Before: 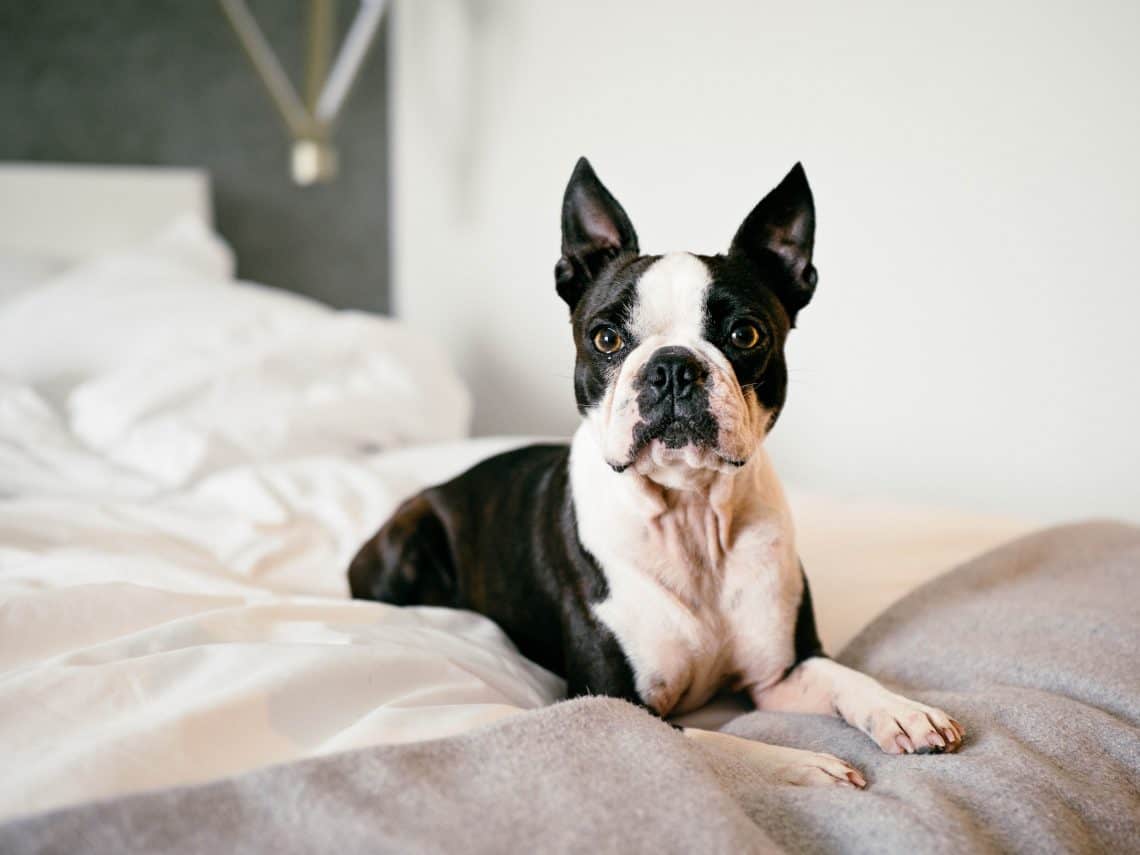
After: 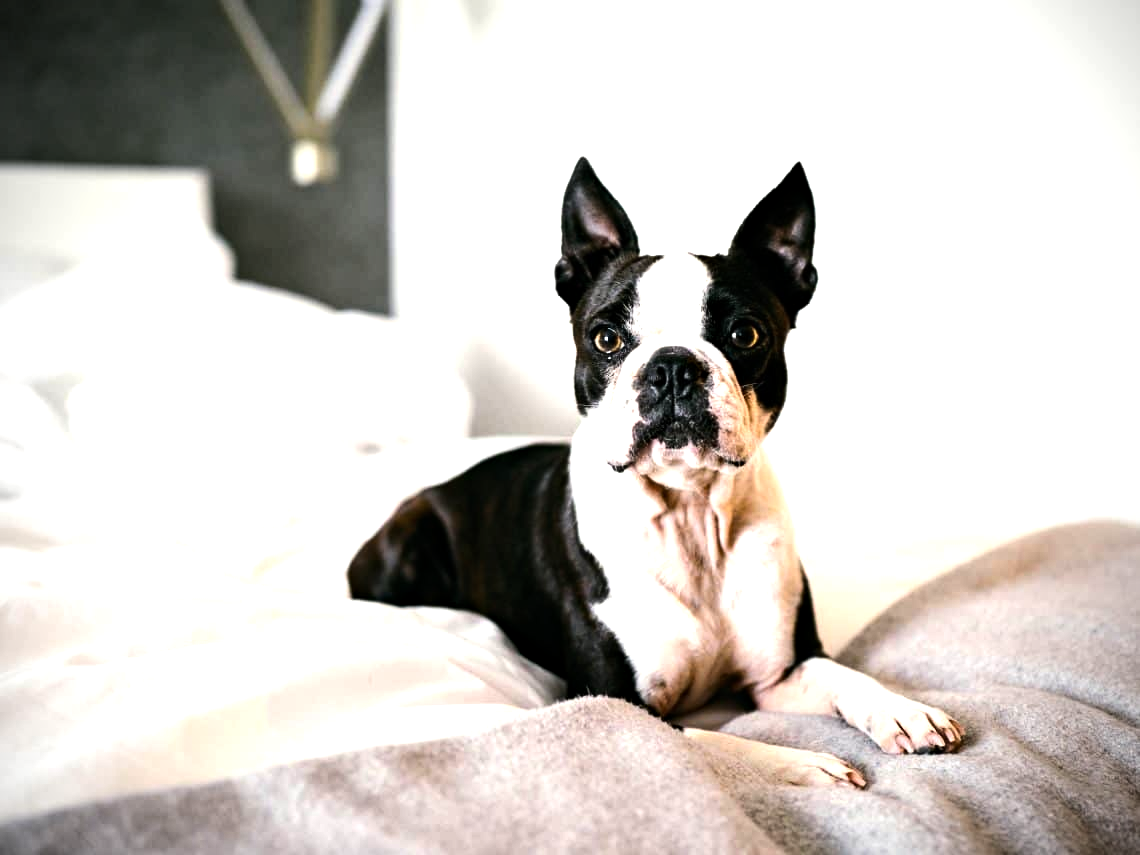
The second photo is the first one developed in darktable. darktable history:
haze removal: compatibility mode true, adaptive false
vignetting: on, module defaults
tone equalizer: -8 EV -1.06 EV, -7 EV -1.01 EV, -6 EV -0.891 EV, -5 EV -0.557 EV, -3 EV 0.602 EV, -2 EV 0.88 EV, -1 EV 0.996 EV, +0 EV 1.06 EV, edges refinement/feathering 500, mask exposure compensation -1.57 EV, preserve details no
